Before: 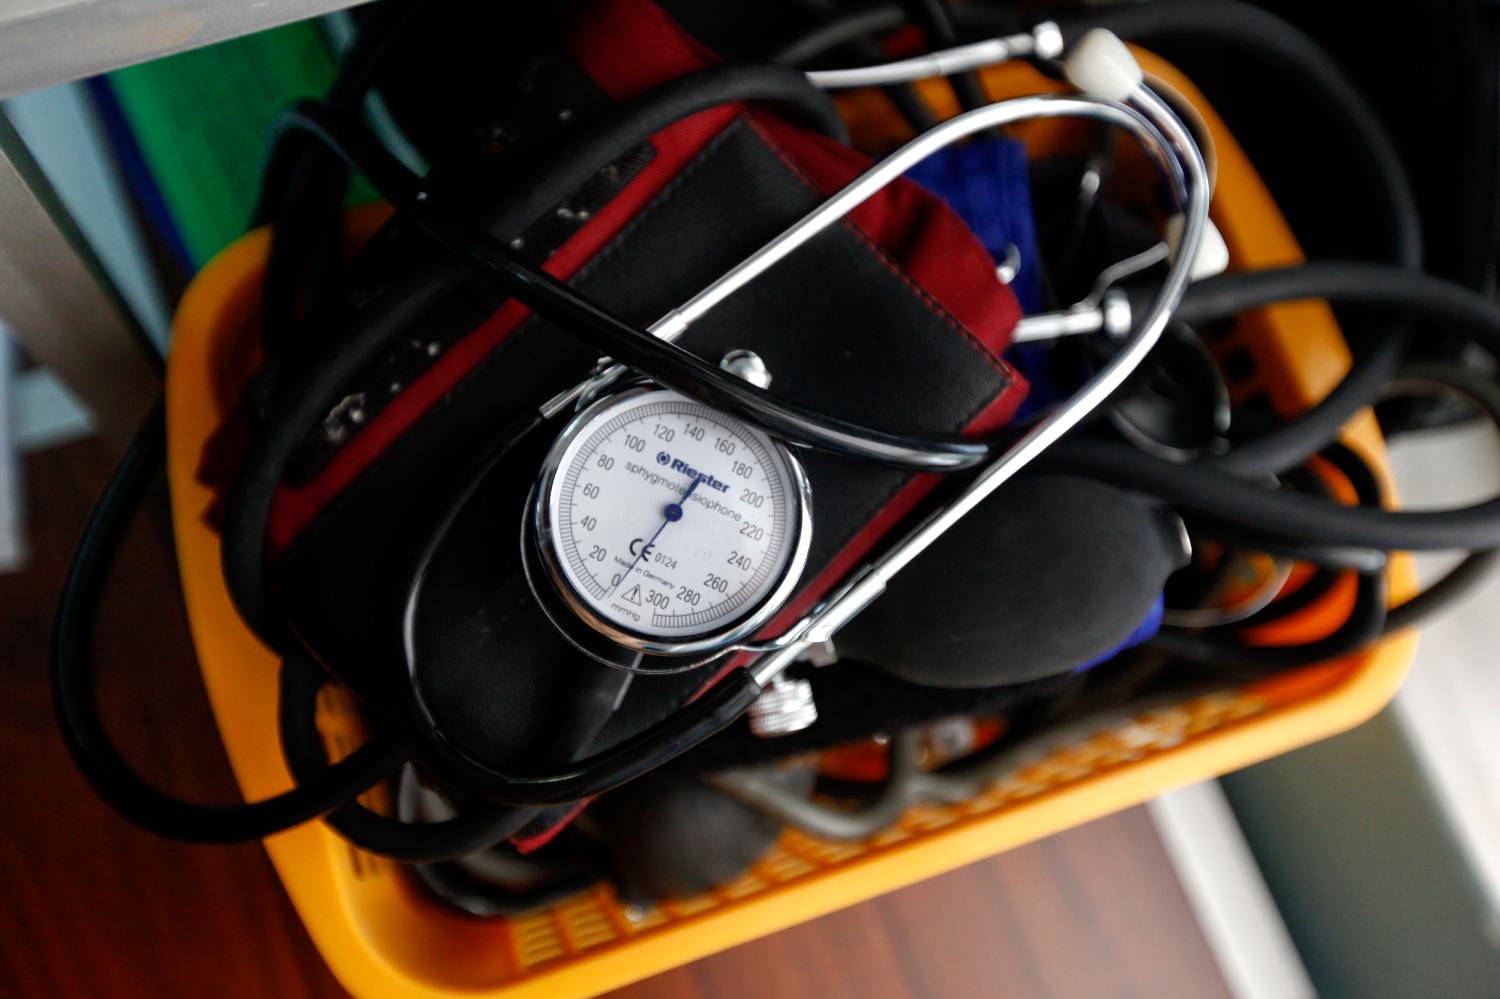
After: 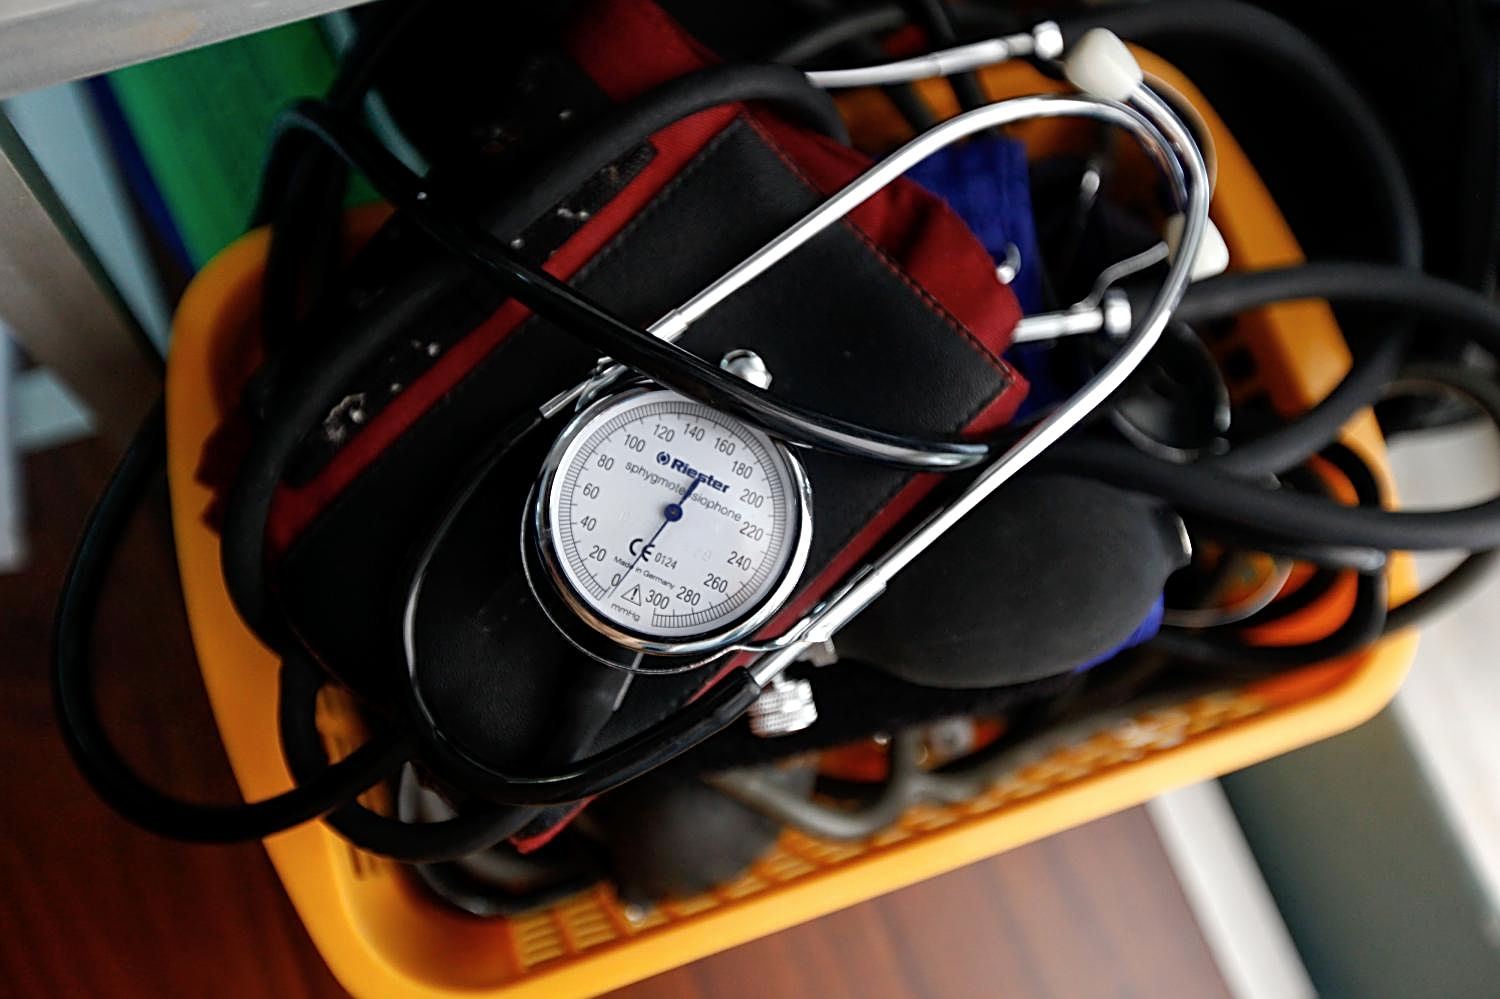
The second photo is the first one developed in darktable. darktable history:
sharpen: radius 2.534, amount 0.623
contrast brightness saturation: saturation -0.064
